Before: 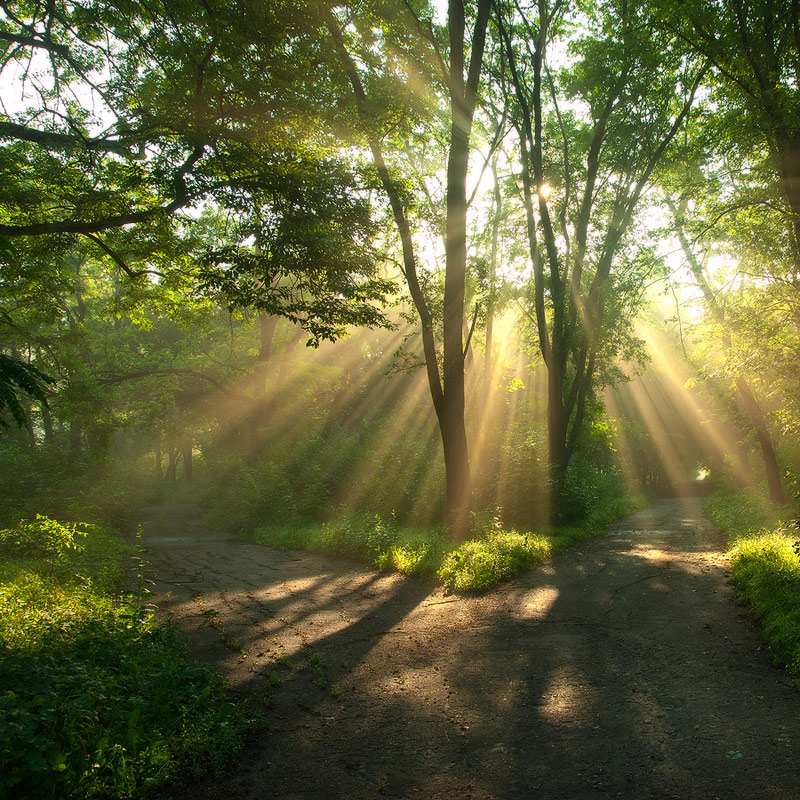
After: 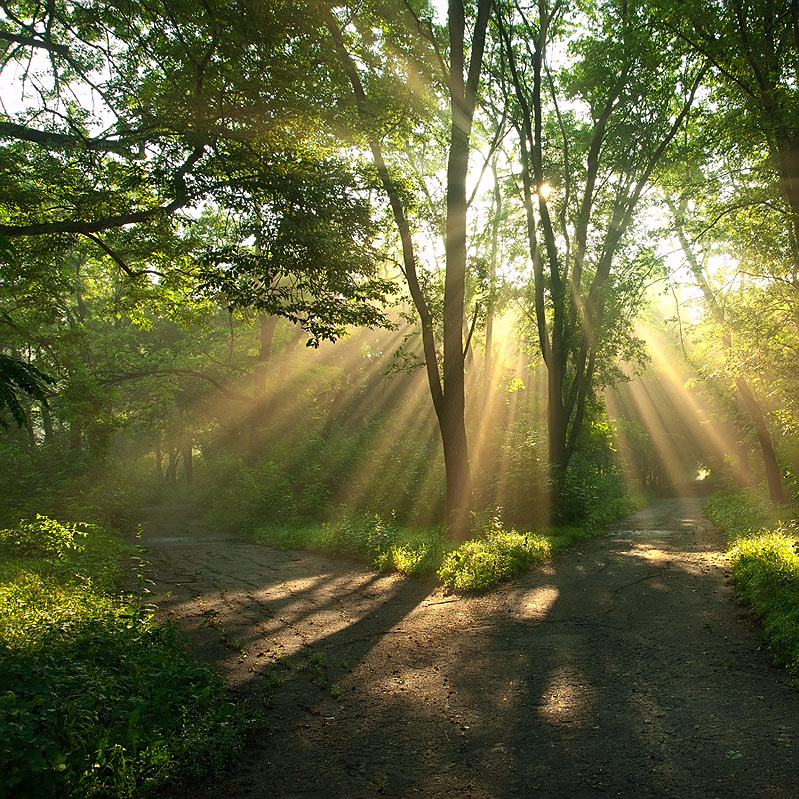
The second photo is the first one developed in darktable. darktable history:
crop: left 0.025%
sharpen: on, module defaults
